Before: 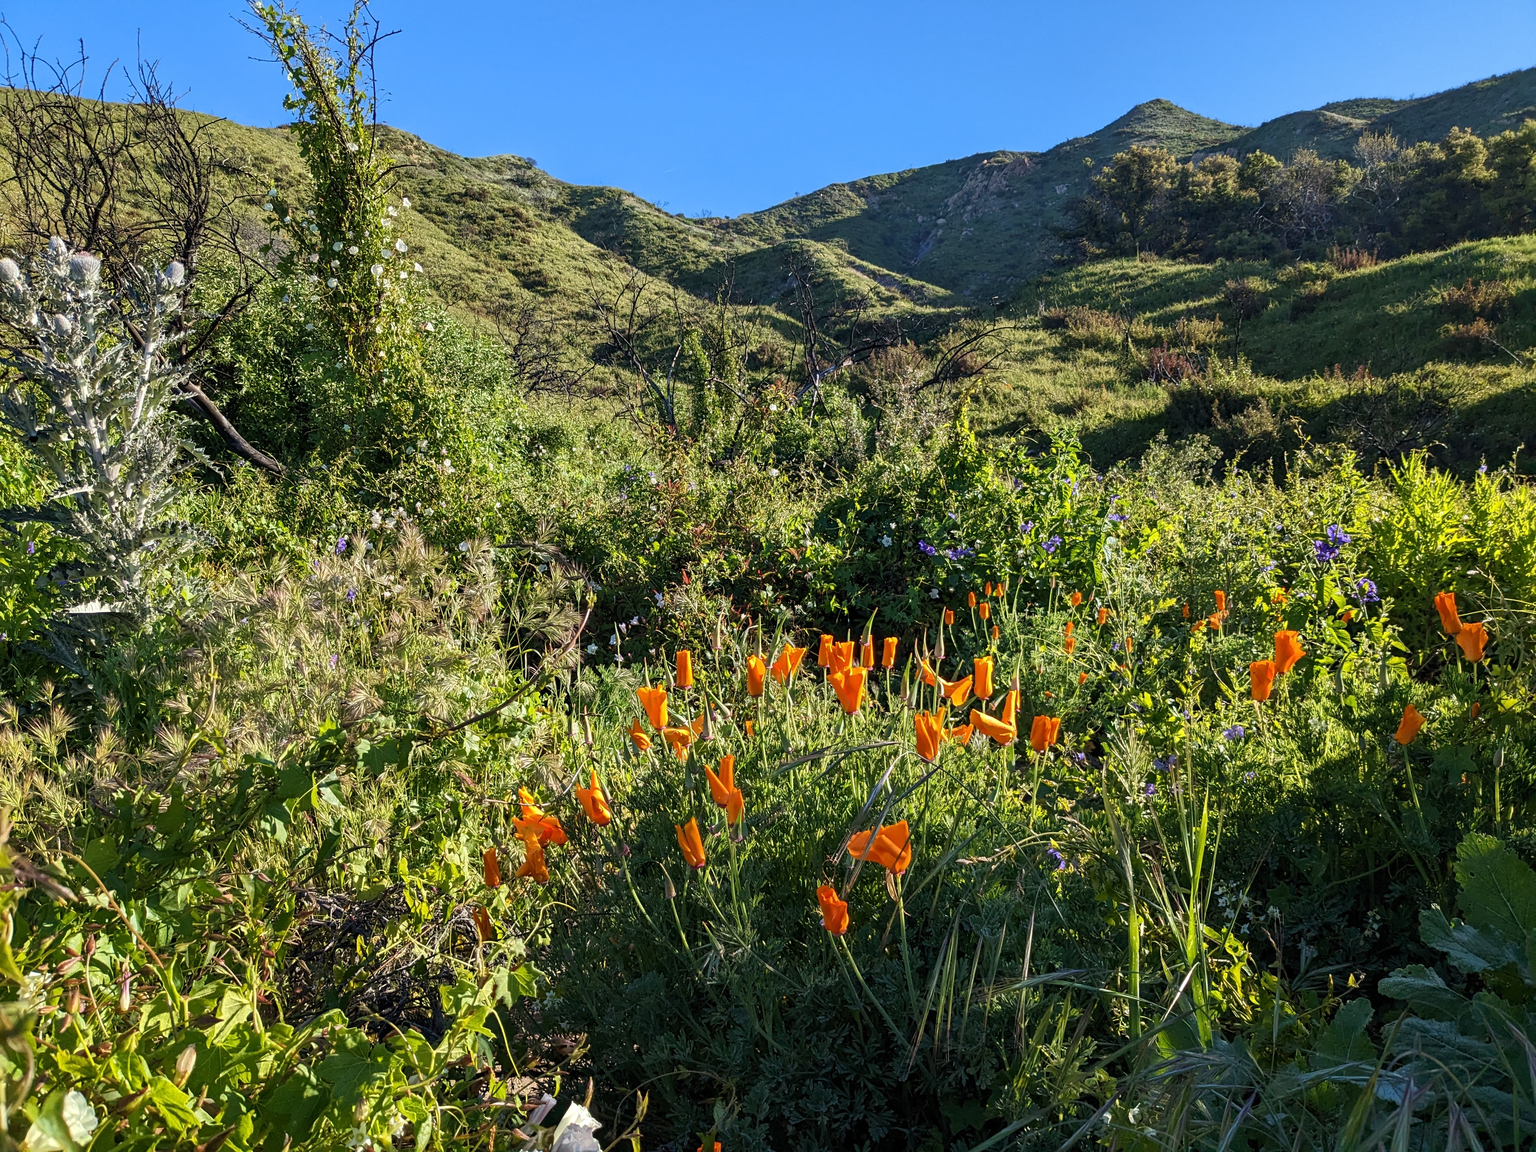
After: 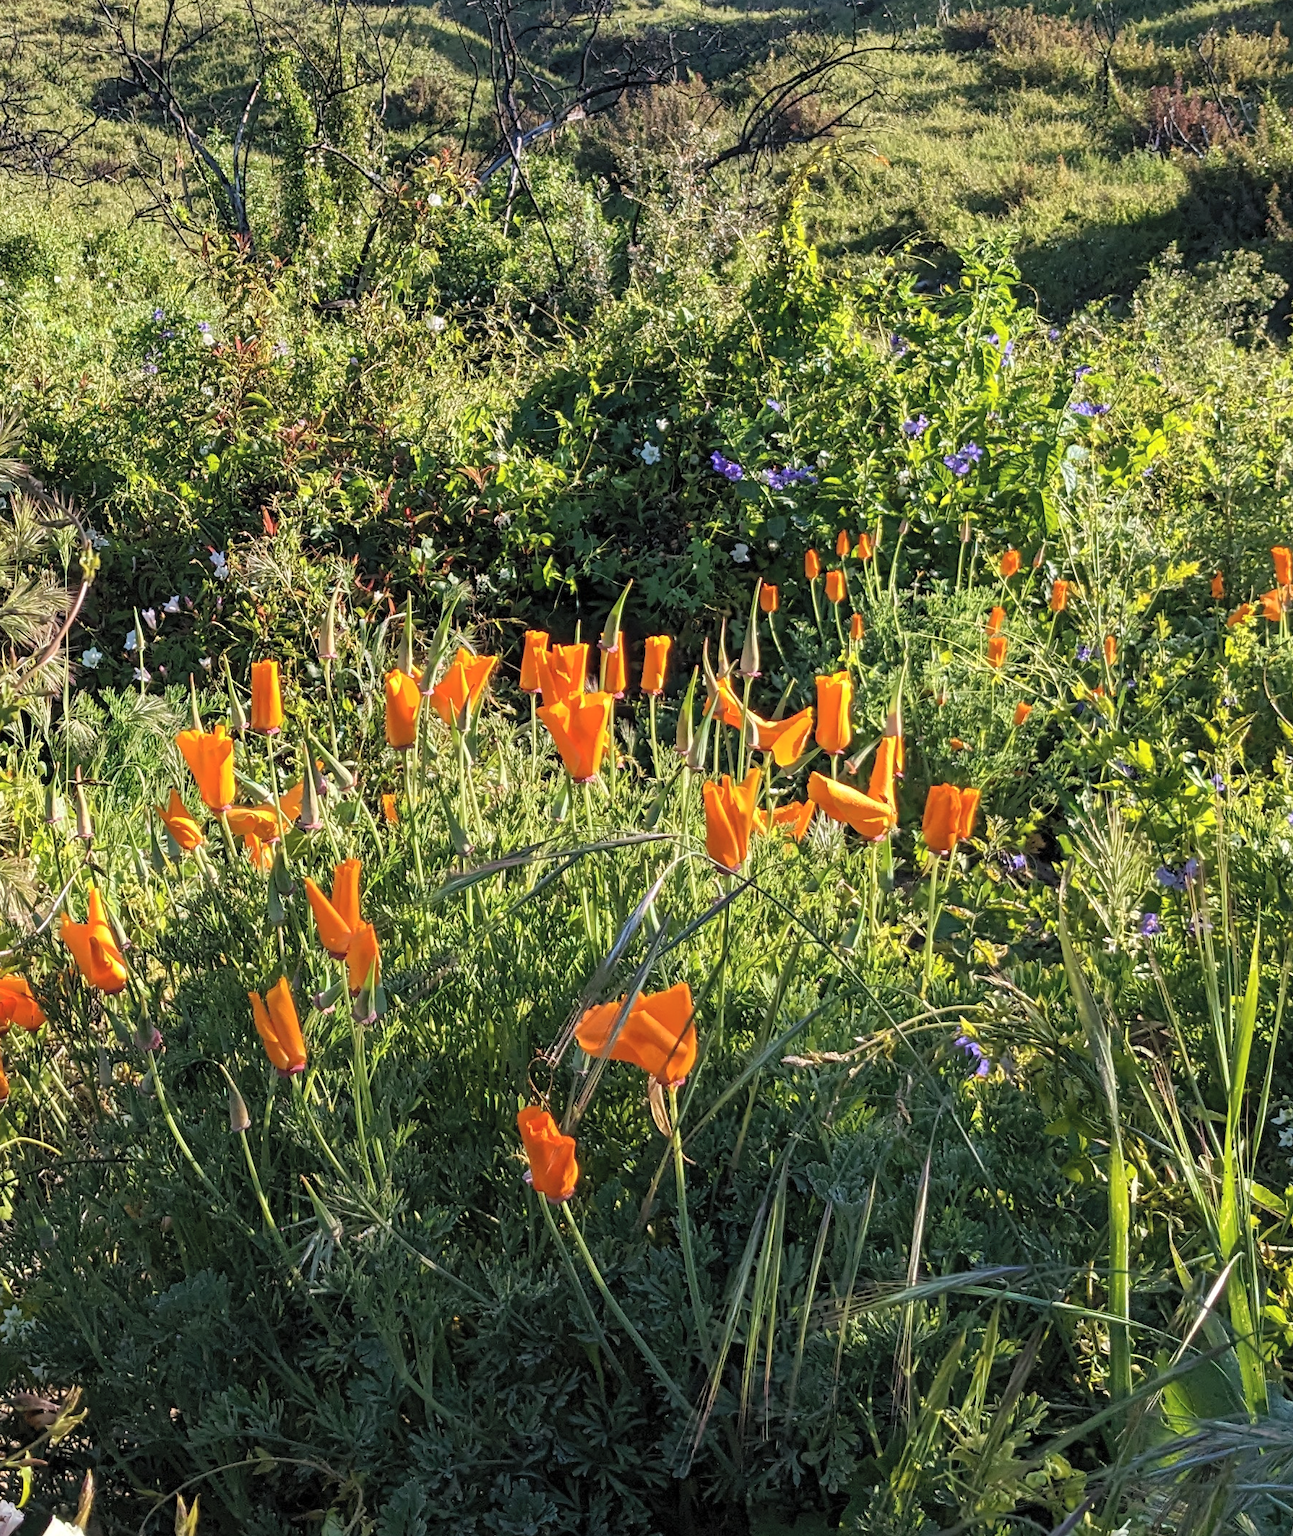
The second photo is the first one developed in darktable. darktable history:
crop: left 35.432%, top 26.233%, right 20.145%, bottom 3.432%
contrast brightness saturation: brightness 0.15
